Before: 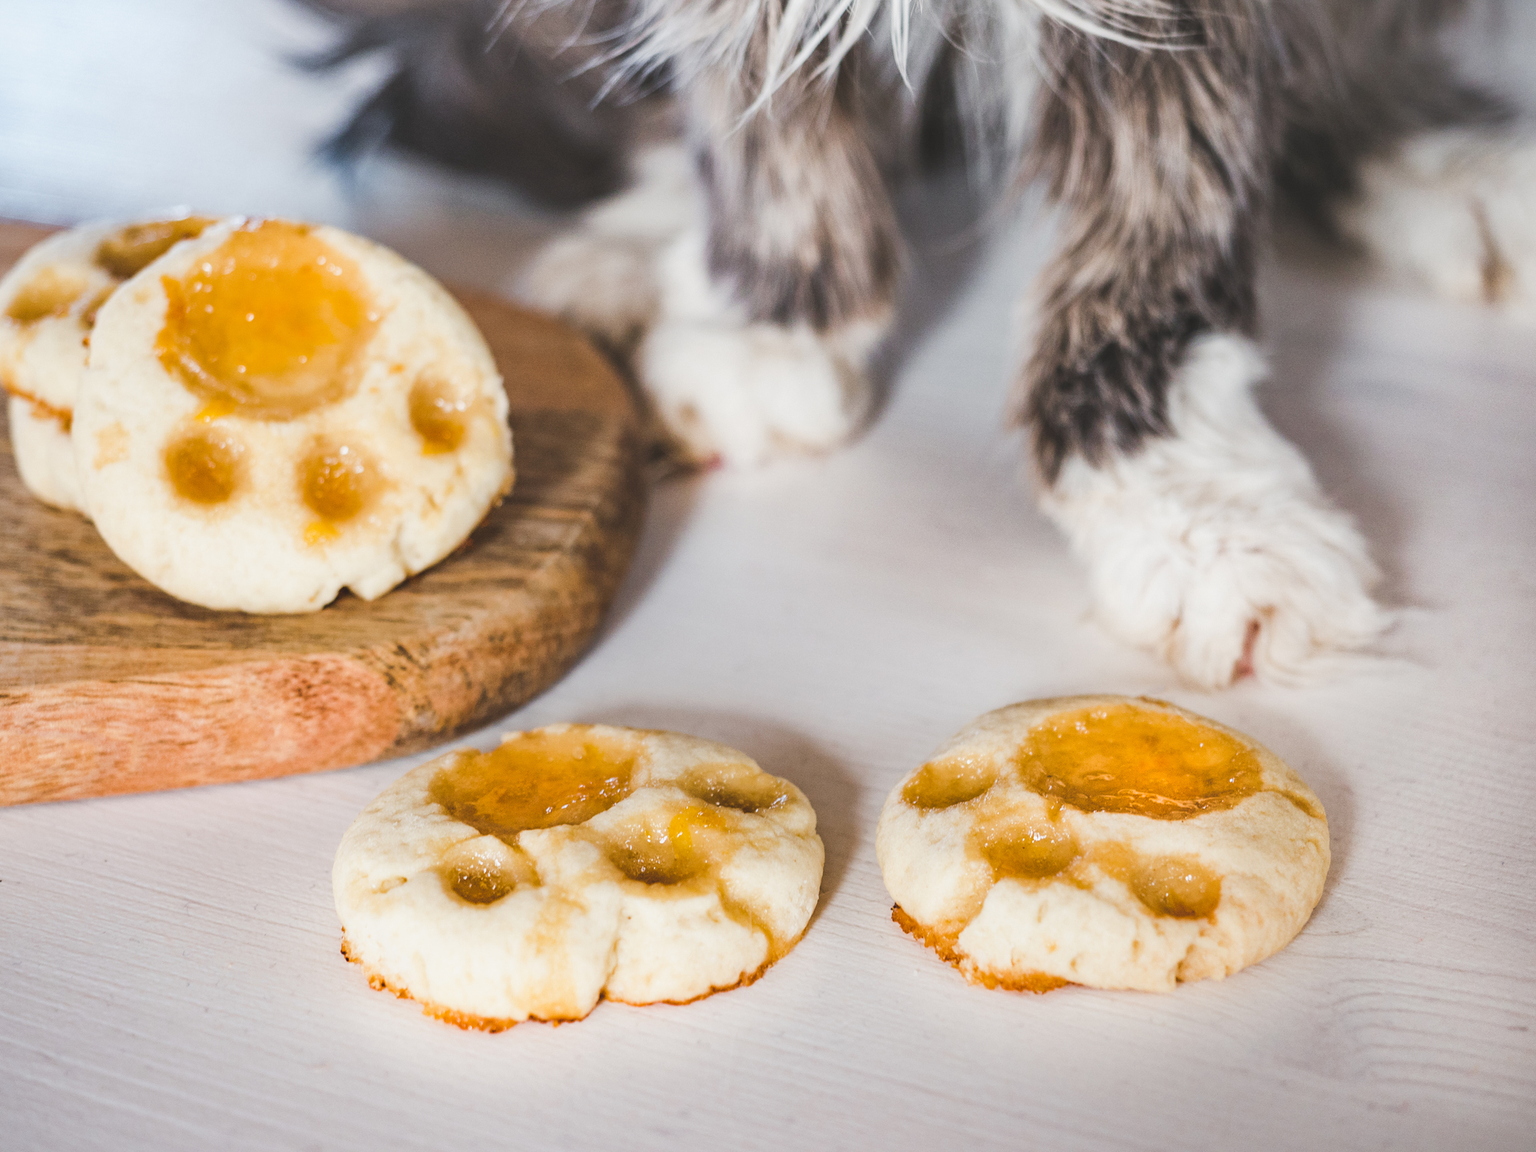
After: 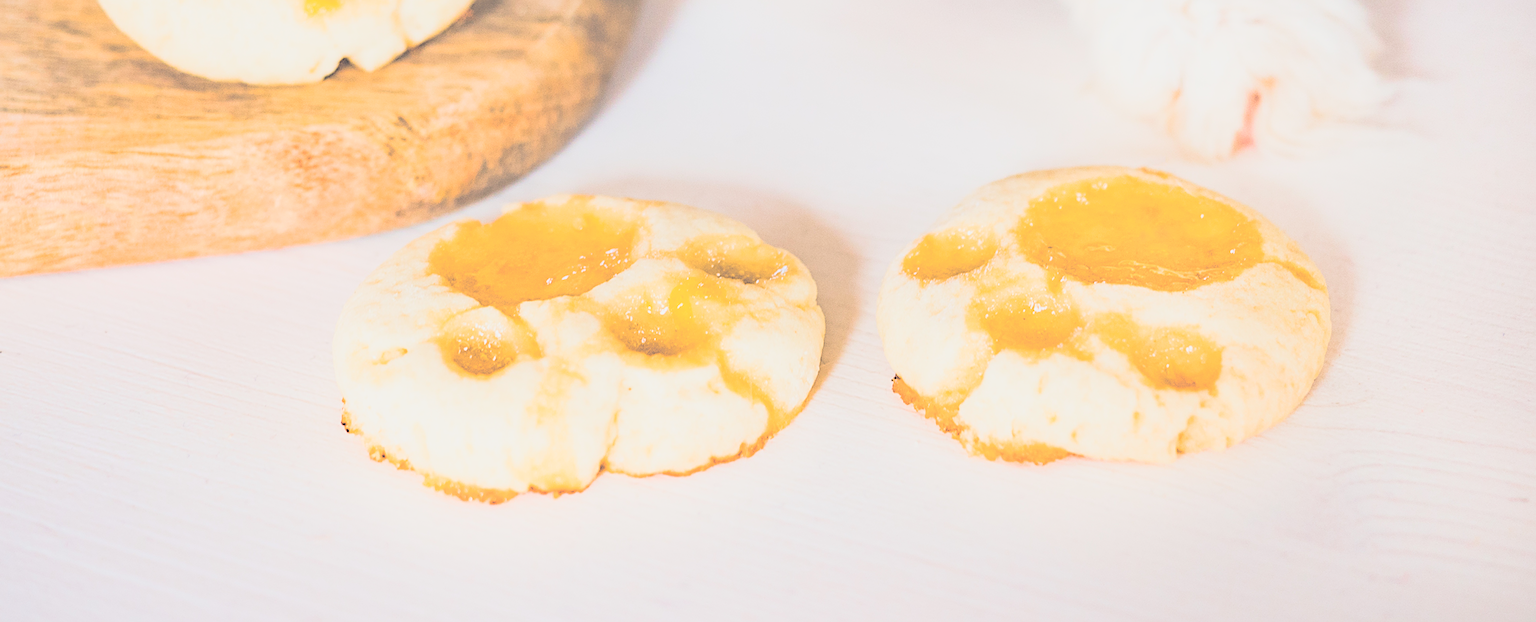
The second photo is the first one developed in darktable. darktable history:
exposure: exposure 0.22 EV, compensate highlight preservation false
crop and rotate: top 45.946%, right 0.038%
contrast brightness saturation: brightness 0.983
color balance rgb: perceptual saturation grading › global saturation 0.968%, global vibrance 20%
sharpen: on, module defaults
filmic rgb: black relative exposure -7.65 EV, white relative exposure 4.56 EV, hardness 3.61, contrast 1.051
